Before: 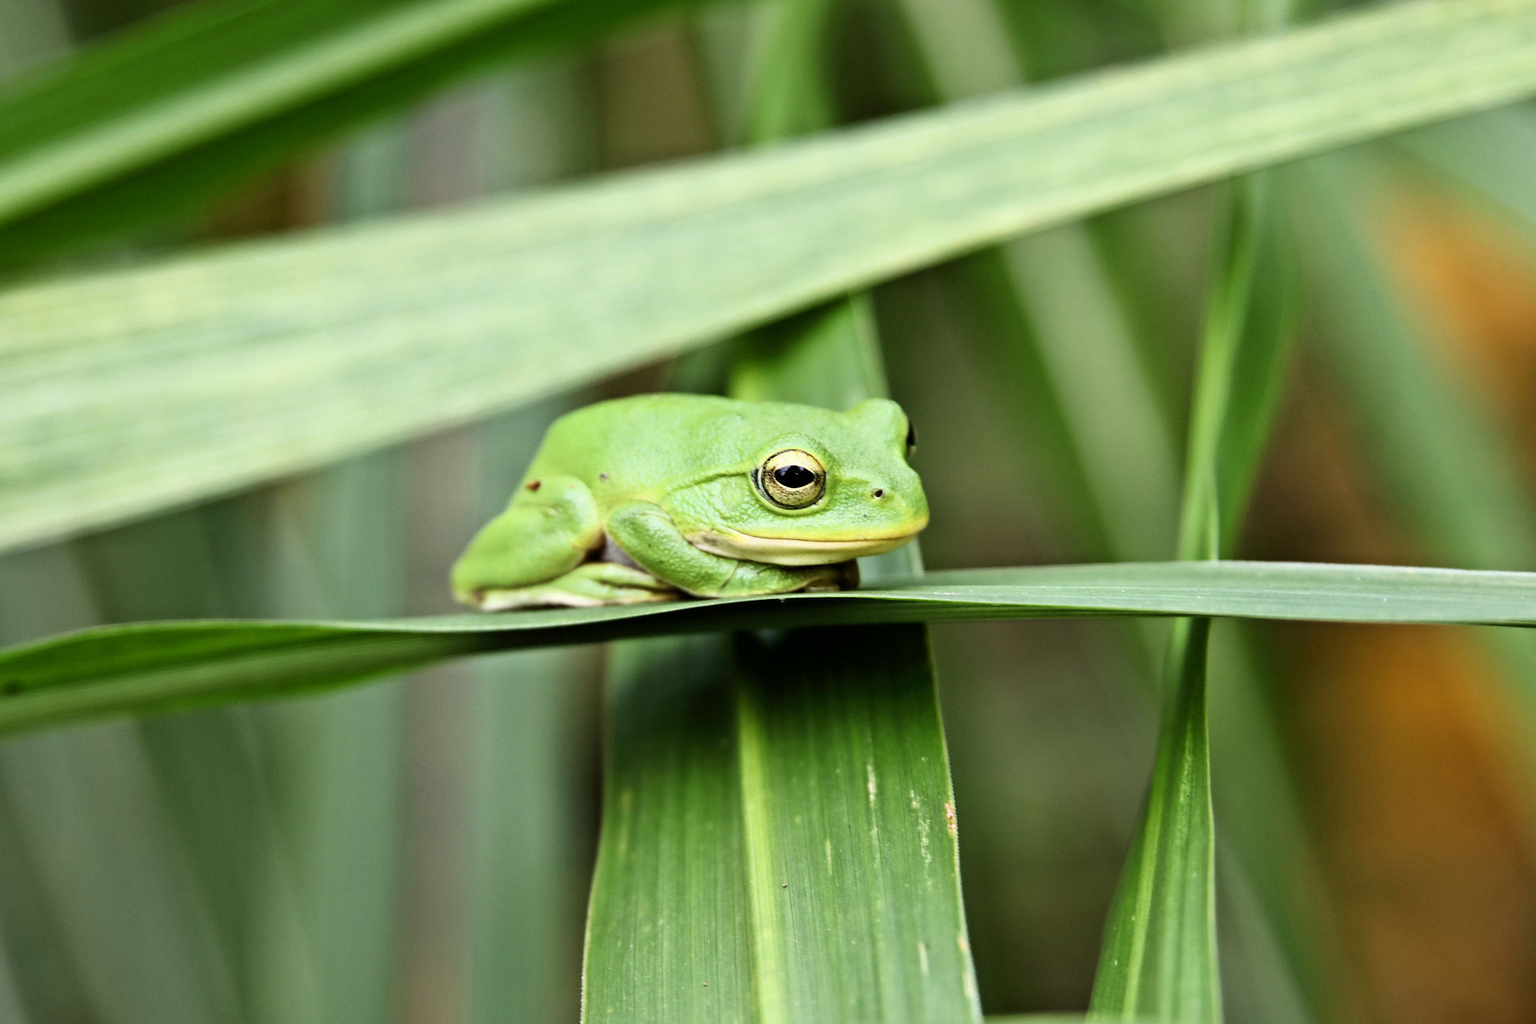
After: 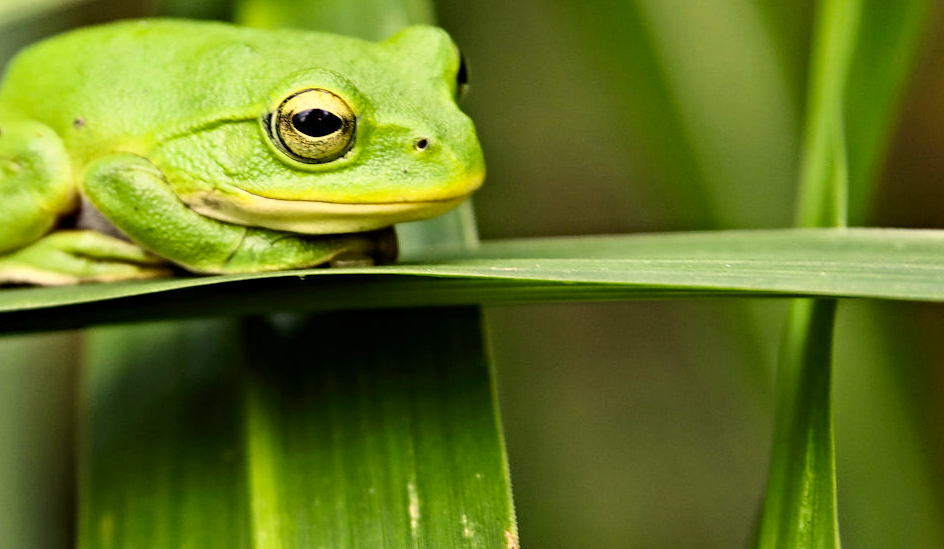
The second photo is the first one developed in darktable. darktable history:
color correction: highlights a* 2.38, highlights b* 23.5
crop: left 35.217%, top 36.974%, right 14.907%, bottom 19.958%
haze removal: adaptive false
